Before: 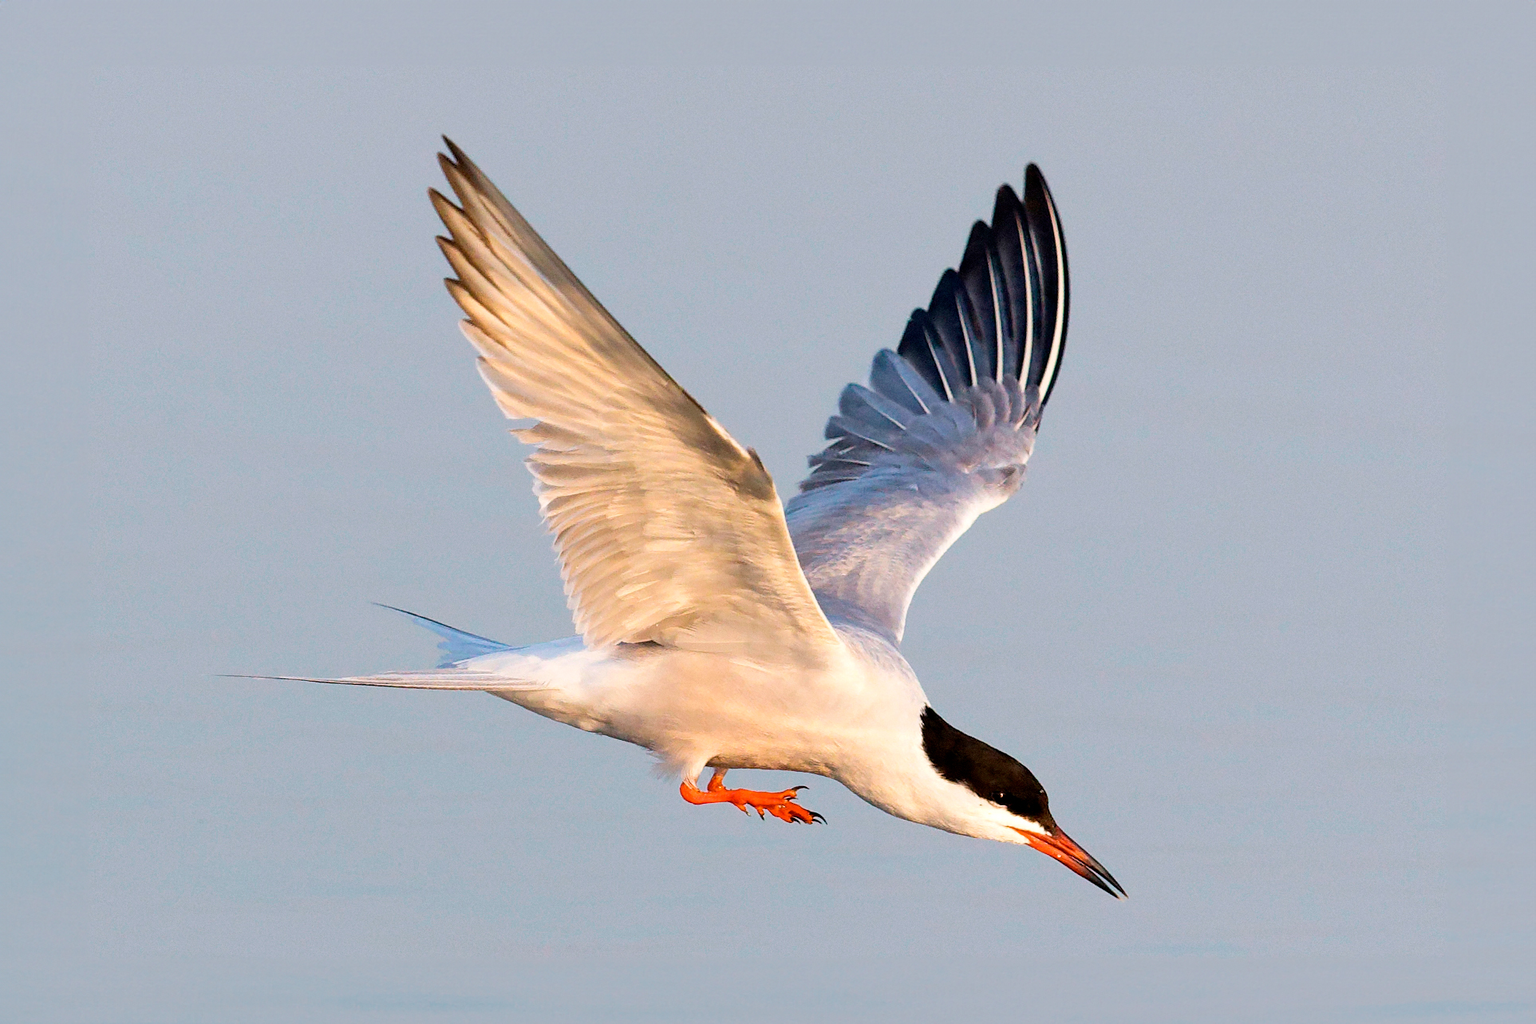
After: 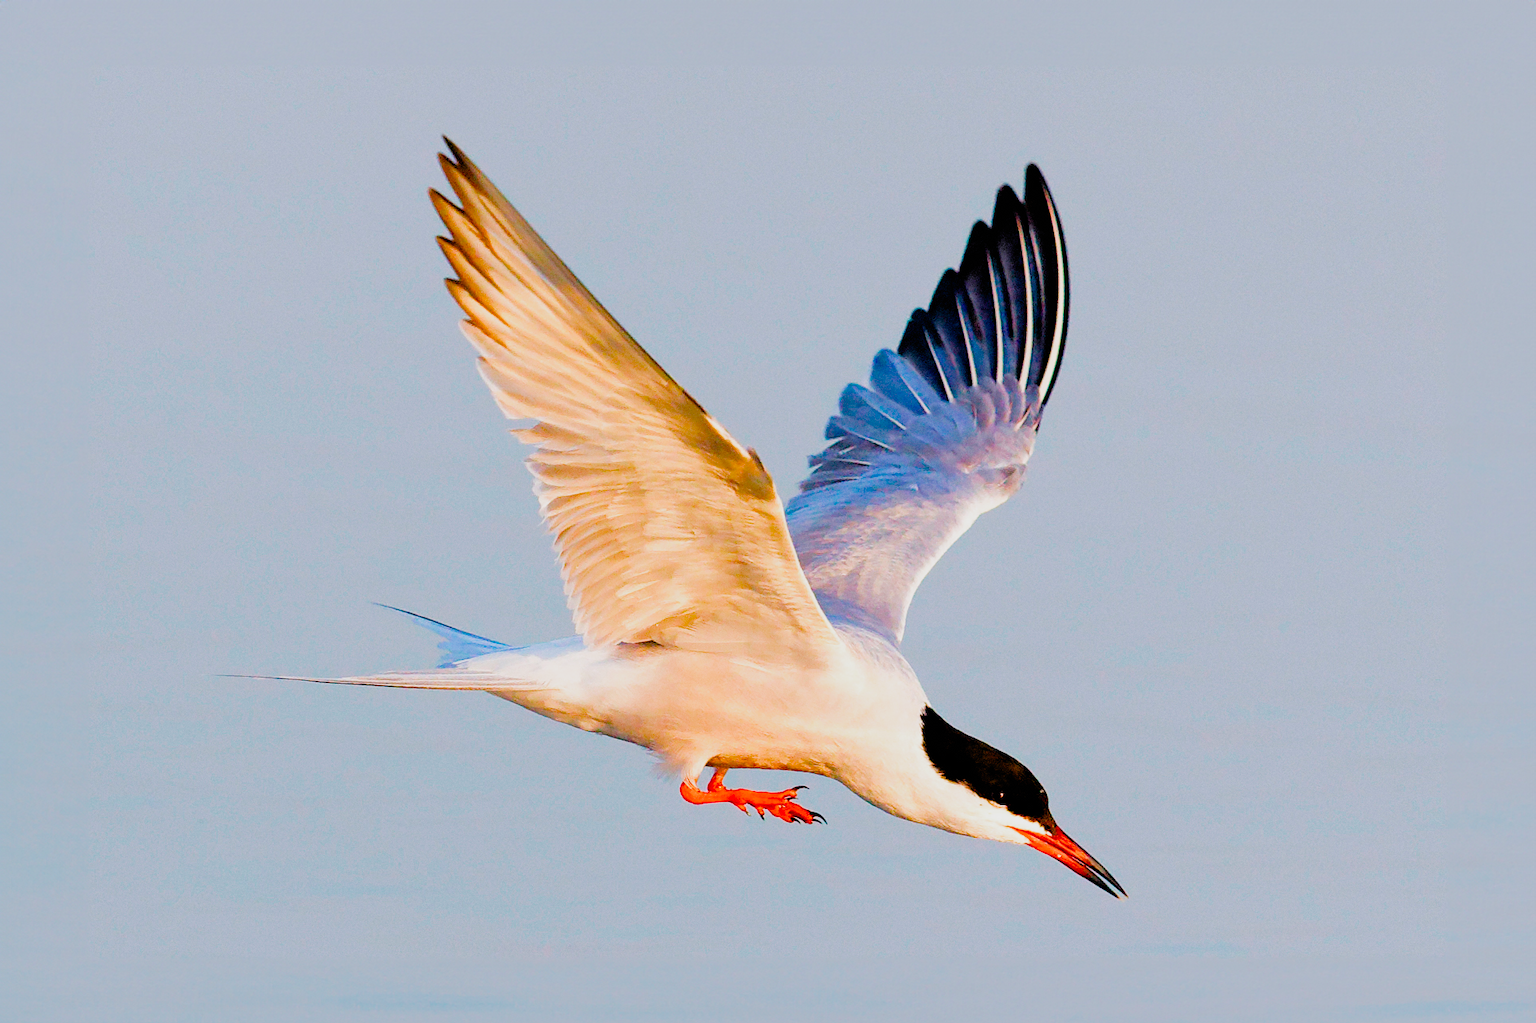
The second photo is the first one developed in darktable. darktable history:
exposure: black level correction 0, exposure 0.7 EV, compensate exposure bias true, compensate highlight preservation false
color balance rgb: linear chroma grading › global chroma 15%, perceptual saturation grading › global saturation 30%
filmic rgb: black relative exposure -4.4 EV, white relative exposure 5 EV, threshold 3 EV, hardness 2.23, latitude 40.06%, contrast 1.15, highlights saturation mix 10%, shadows ↔ highlights balance 1.04%, preserve chrominance RGB euclidean norm (legacy), color science v4 (2020), enable highlight reconstruction true
